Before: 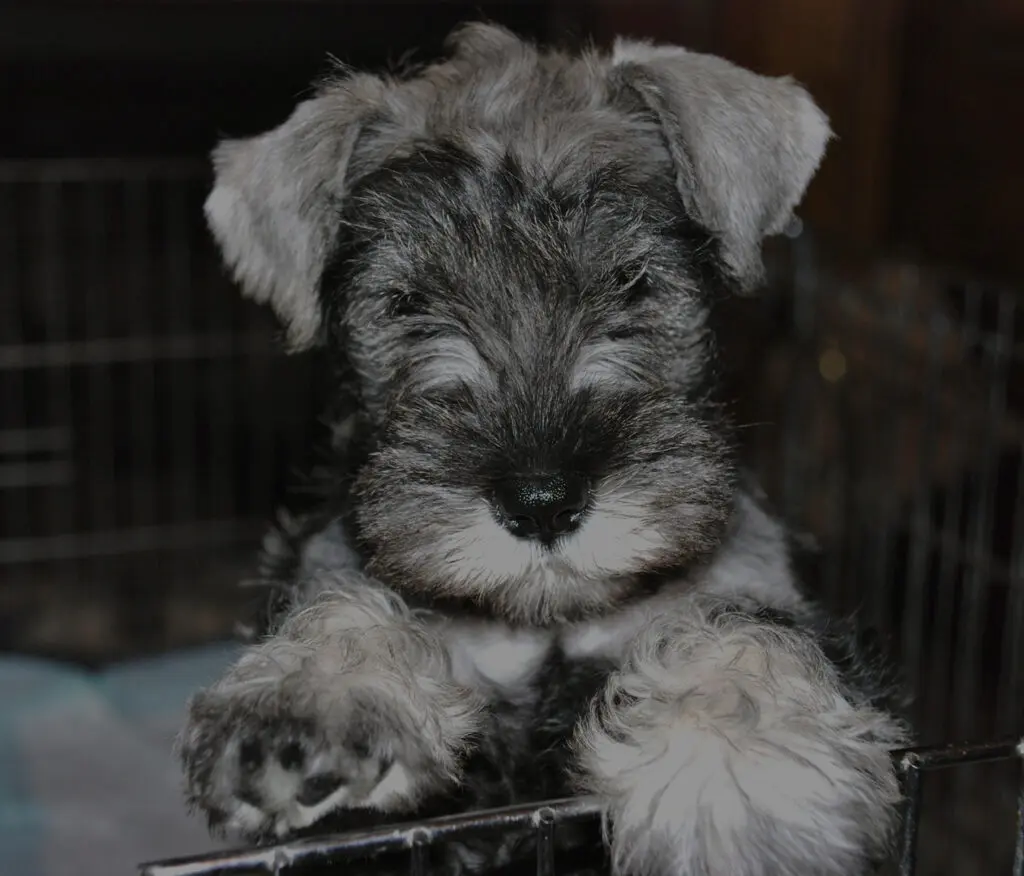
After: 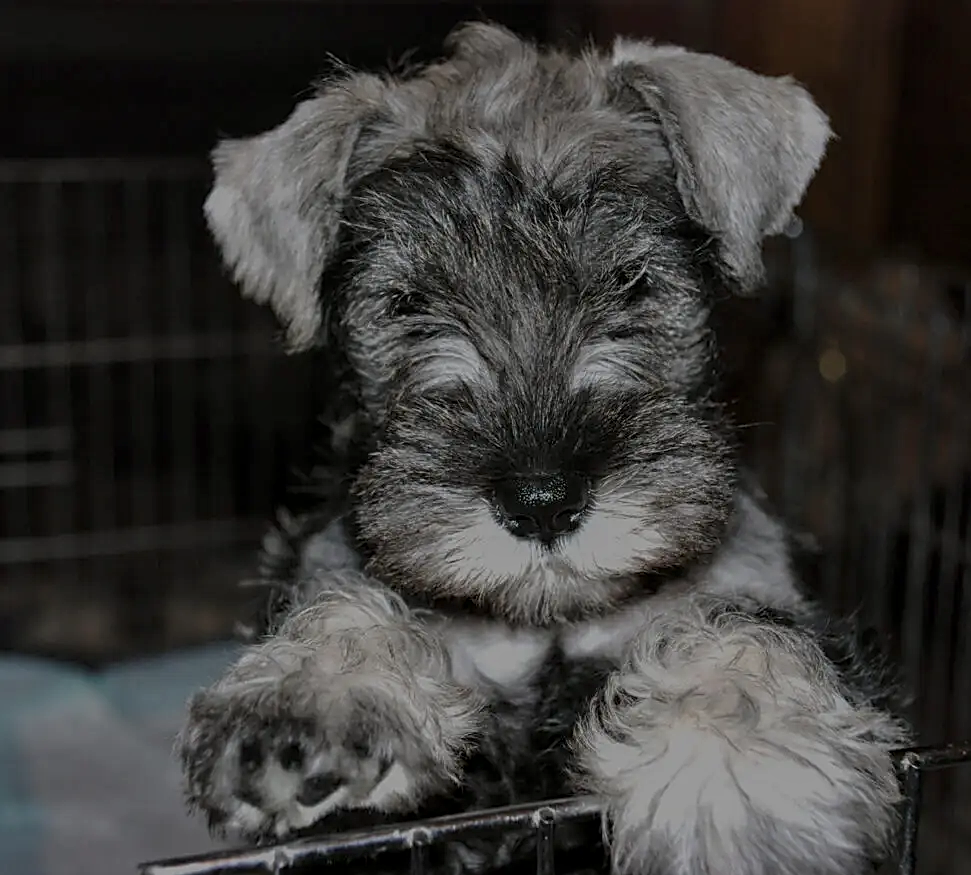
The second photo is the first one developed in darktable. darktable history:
sharpen: on, module defaults
crop and rotate: right 5.167%
local contrast: on, module defaults
